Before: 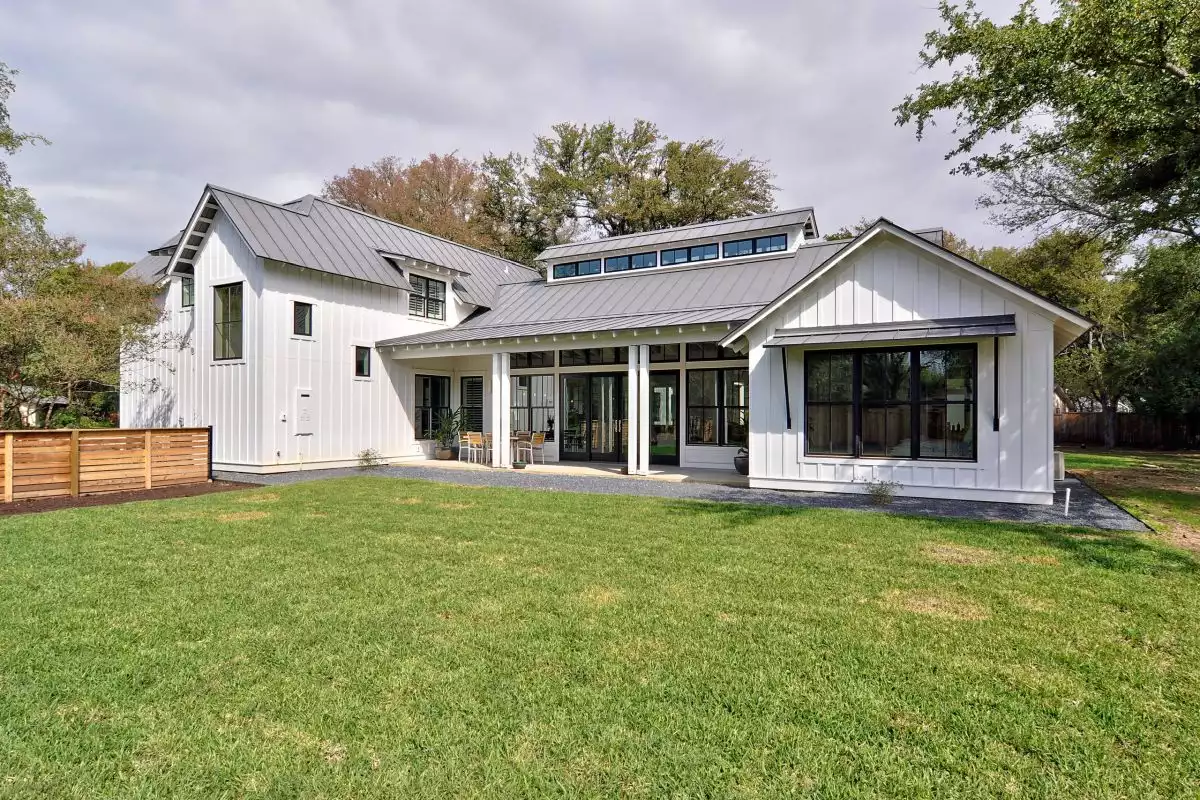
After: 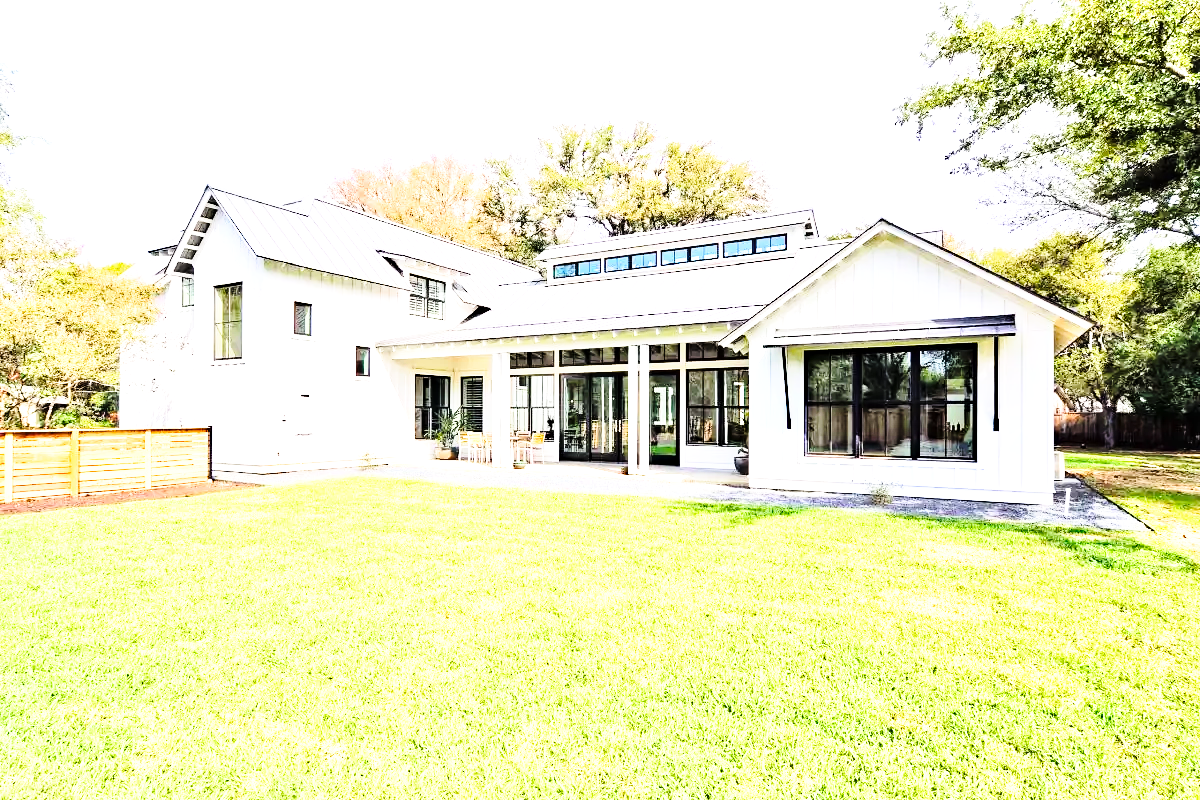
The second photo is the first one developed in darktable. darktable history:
tone curve: curves: ch0 [(0, 0) (0.137, 0.063) (0.255, 0.176) (0.502, 0.502) (0.749, 0.839) (1, 1)], color space Lab, linked channels, preserve colors none
base curve: curves: ch0 [(0, 0) (0.028, 0.03) (0.121, 0.232) (0.46, 0.748) (0.859, 0.968) (1, 1)], preserve colors none
exposure: black level correction 0, exposure 1.675 EV, compensate exposure bias true, compensate highlight preservation false
haze removal: compatibility mode true, adaptive false
